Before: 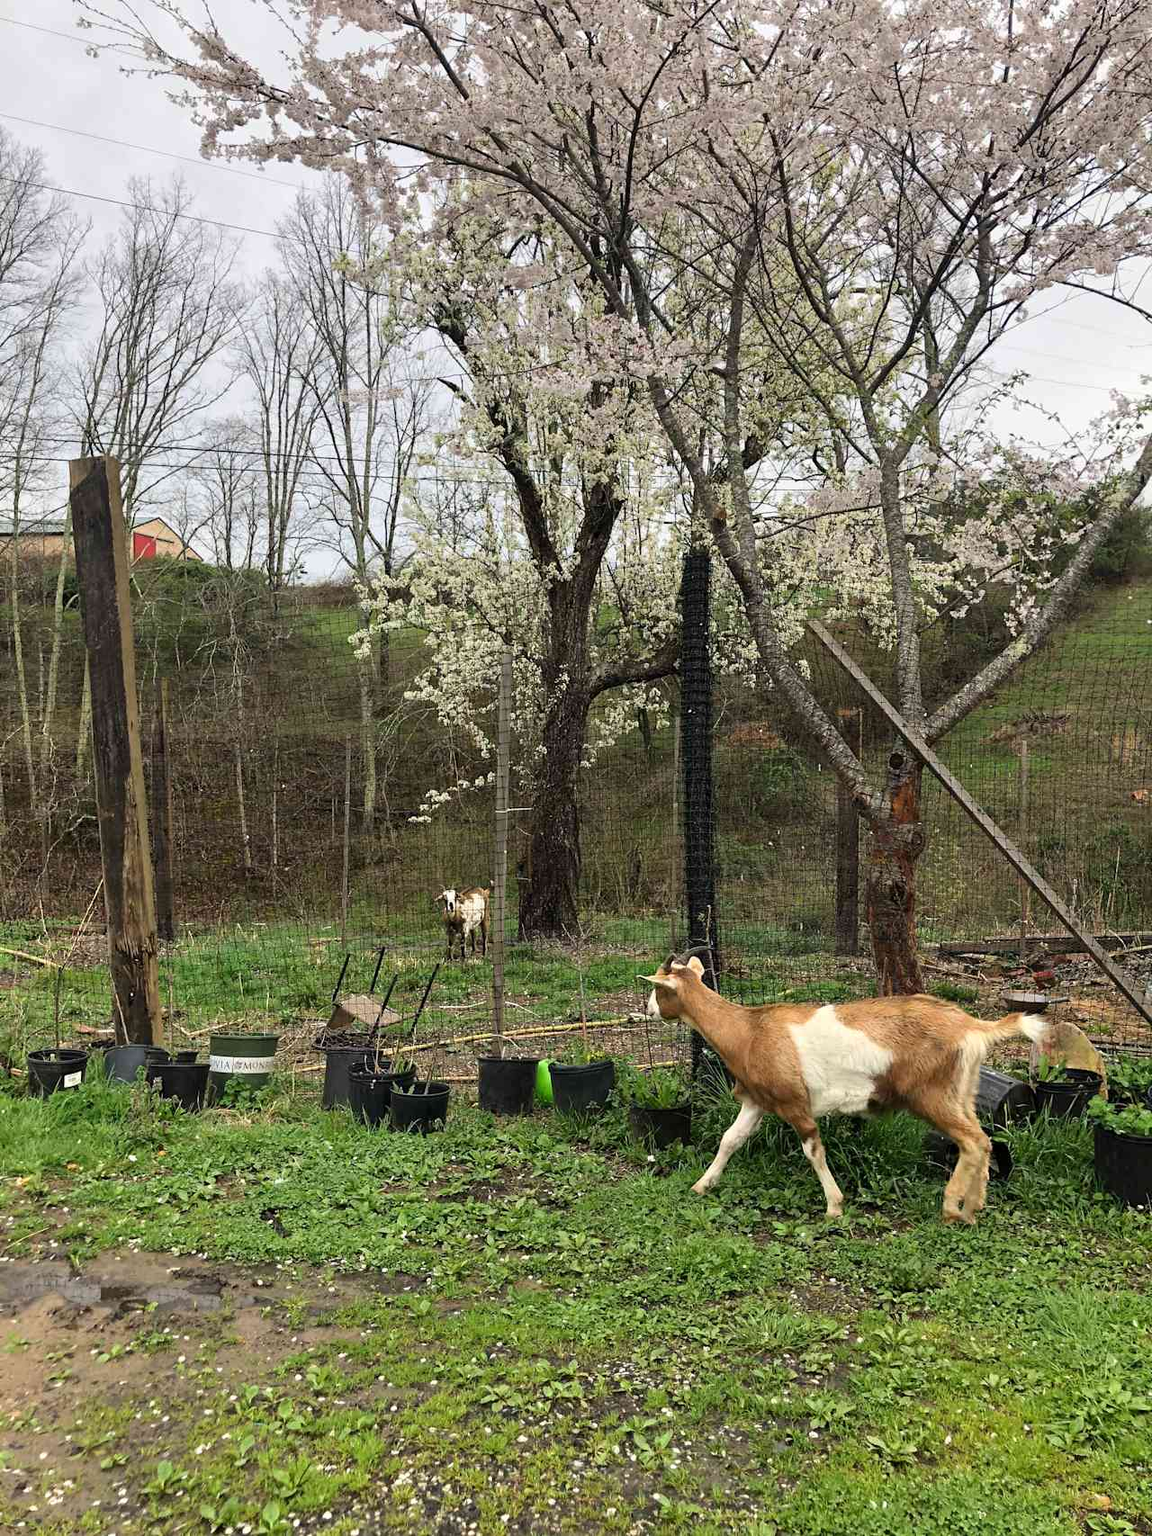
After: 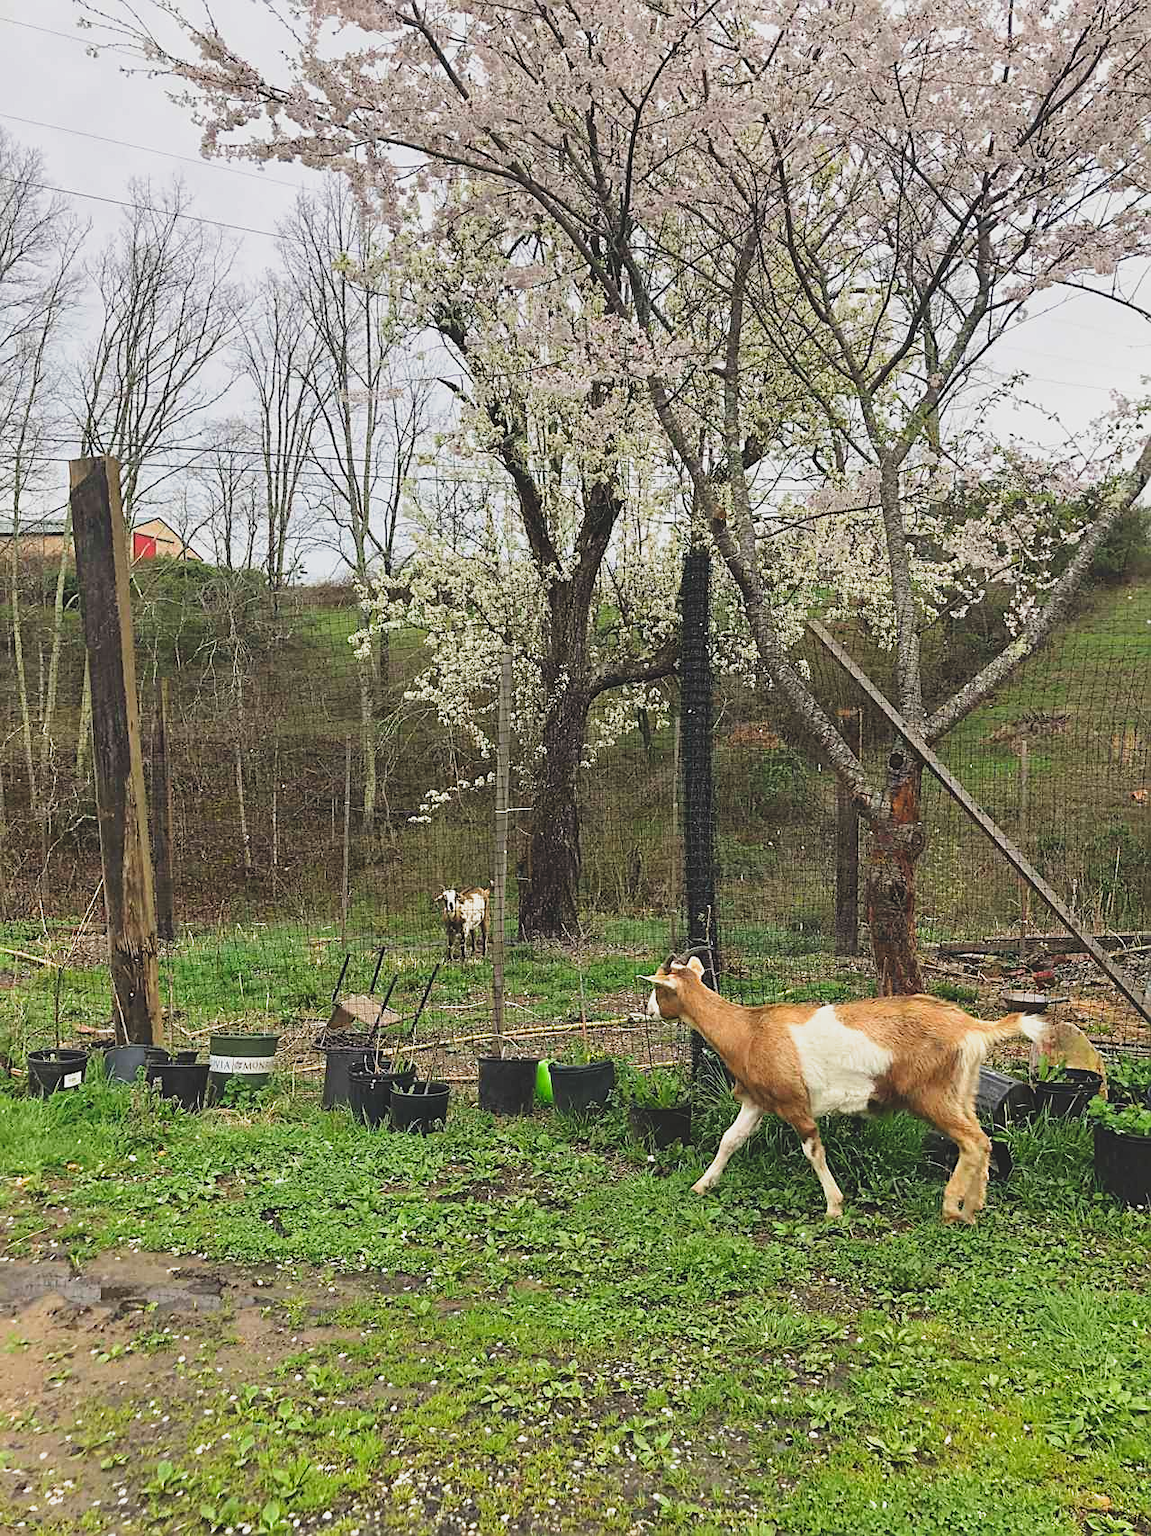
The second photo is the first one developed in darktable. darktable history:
filmic rgb: black relative exposure -12.77 EV, white relative exposure 2.81 EV, threshold 2.99 EV, target black luminance 0%, hardness 8.55, latitude 70.71%, contrast 1.135, shadows ↔ highlights balance -0.911%, preserve chrominance no, color science v5 (2021), contrast in shadows safe, contrast in highlights safe, enable highlight reconstruction true
exposure: black level correction -0.015, compensate highlight preservation false
contrast brightness saturation: contrast -0.102, brightness 0.054, saturation 0.076
sharpen: on, module defaults
